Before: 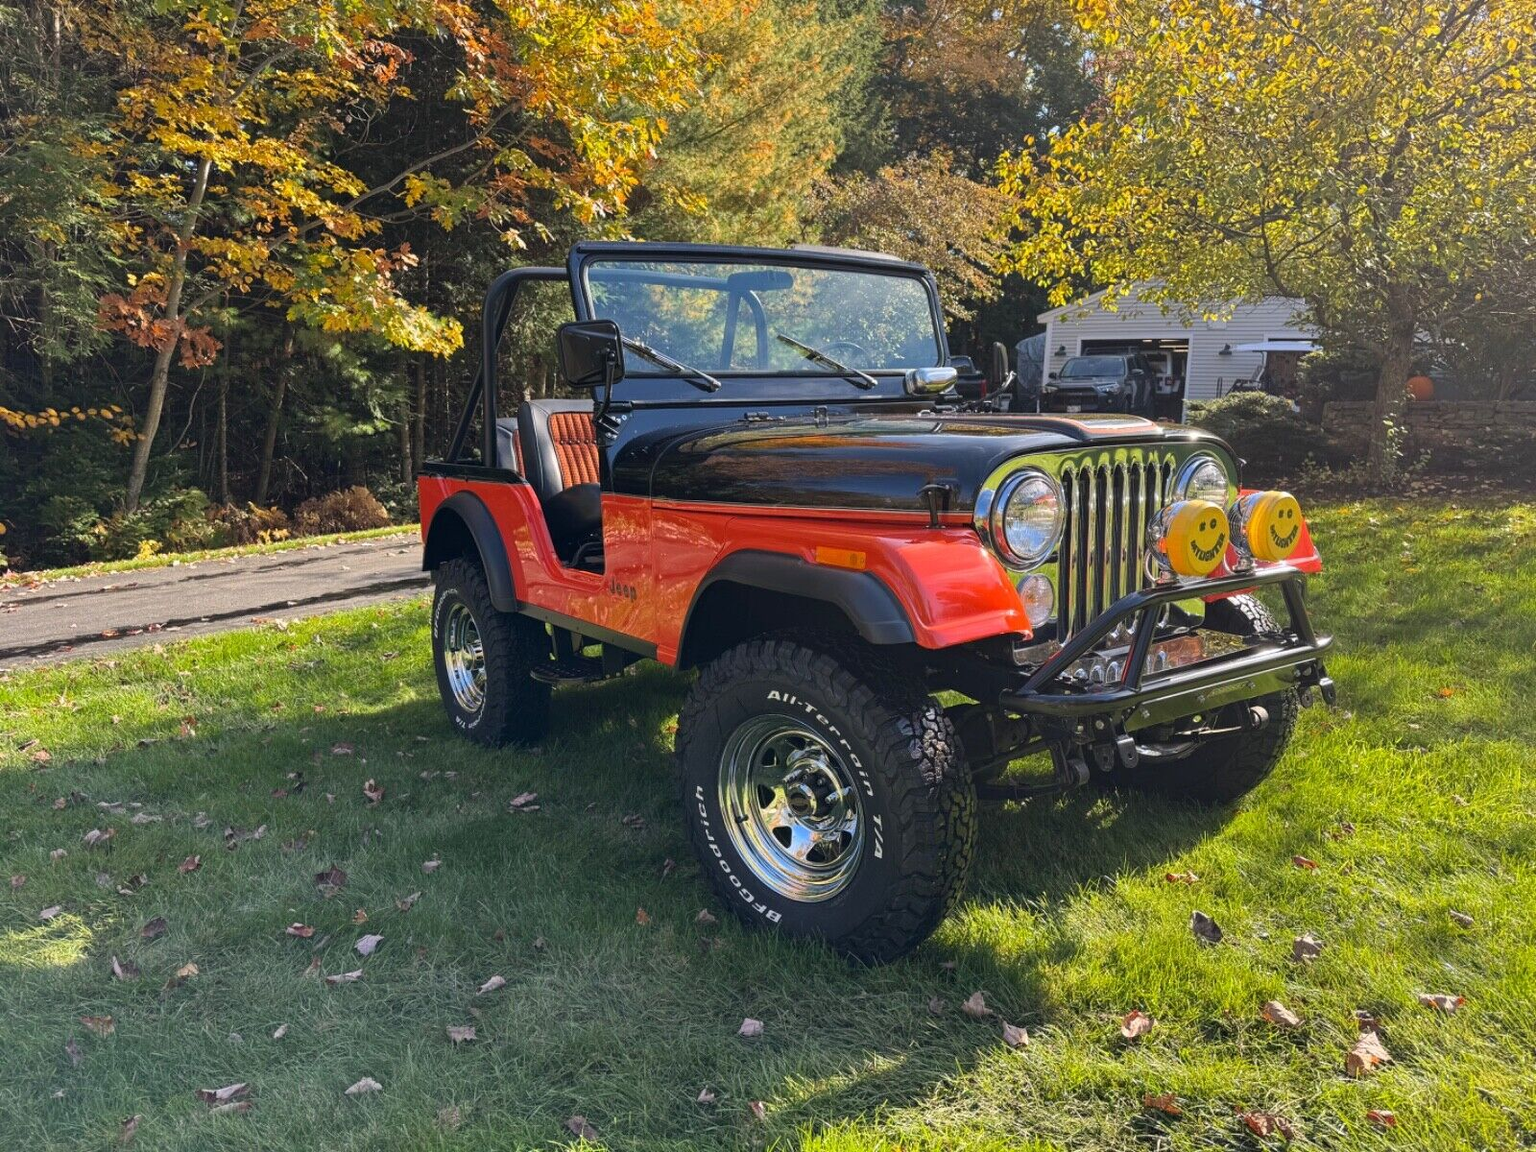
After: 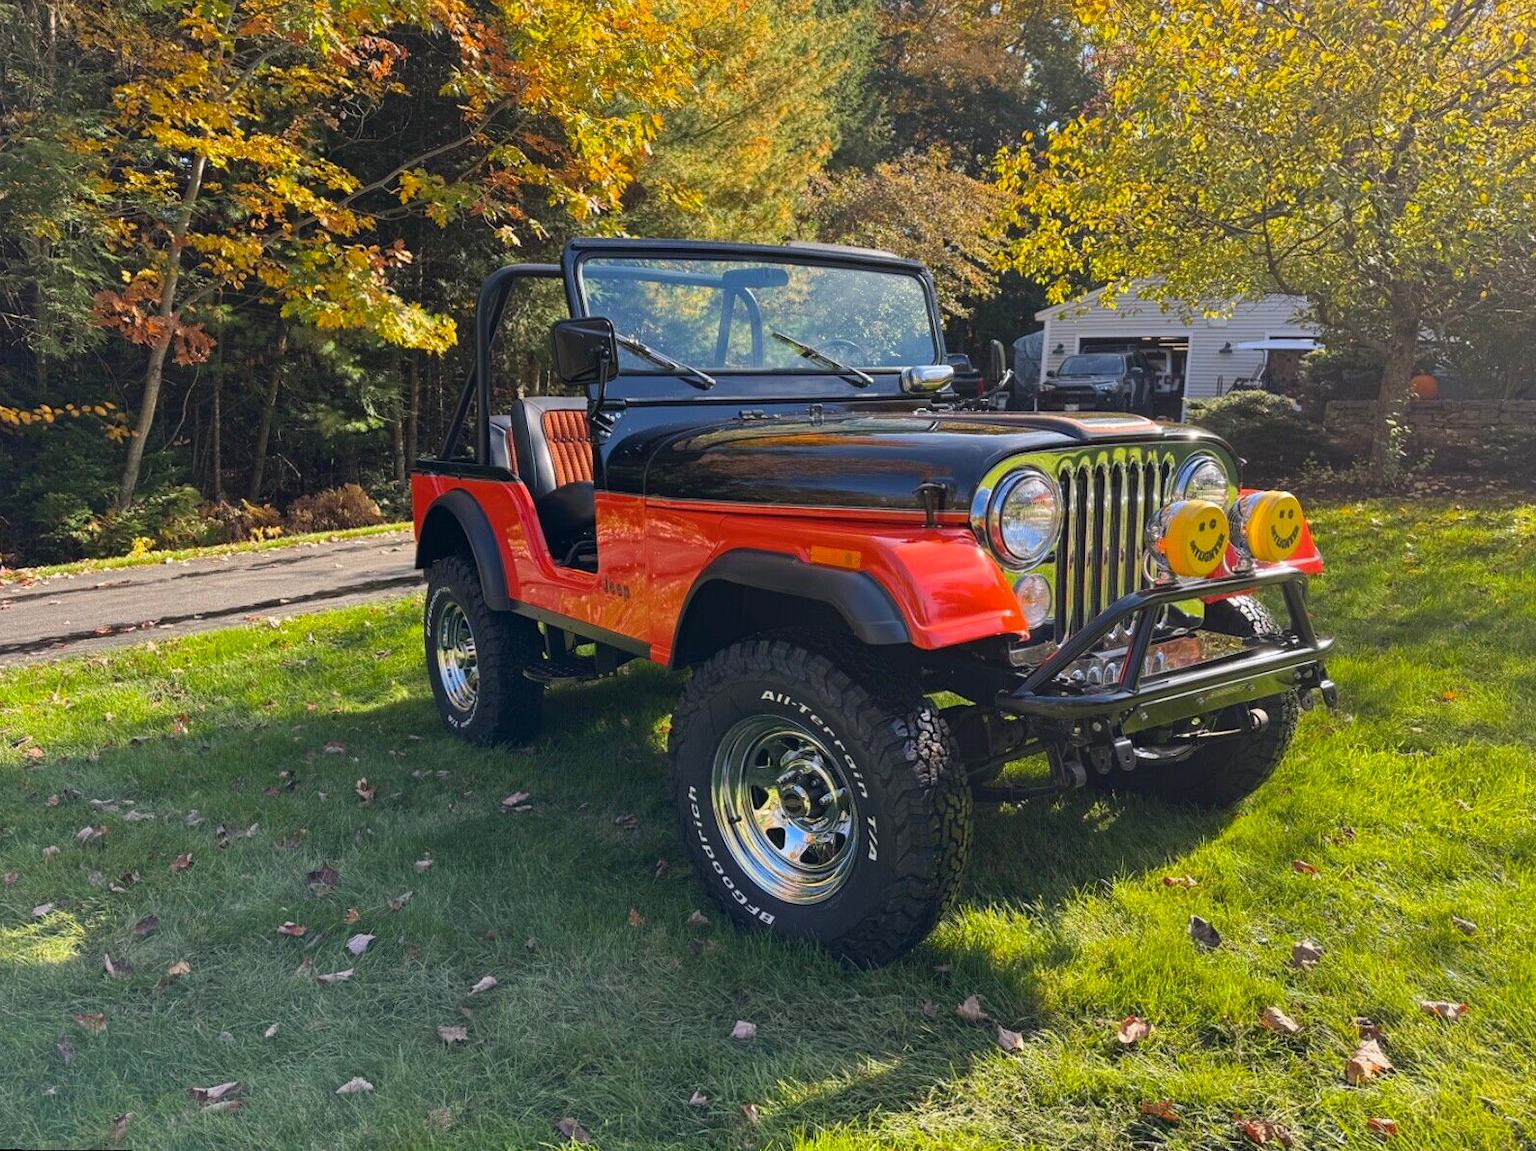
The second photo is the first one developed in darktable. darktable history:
color balance rgb: perceptual saturation grading › global saturation 10%, global vibrance 10%
rotate and perspective: rotation 0.192°, lens shift (horizontal) -0.015, crop left 0.005, crop right 0.996, crop top 0.006, crop bottom 0.99
